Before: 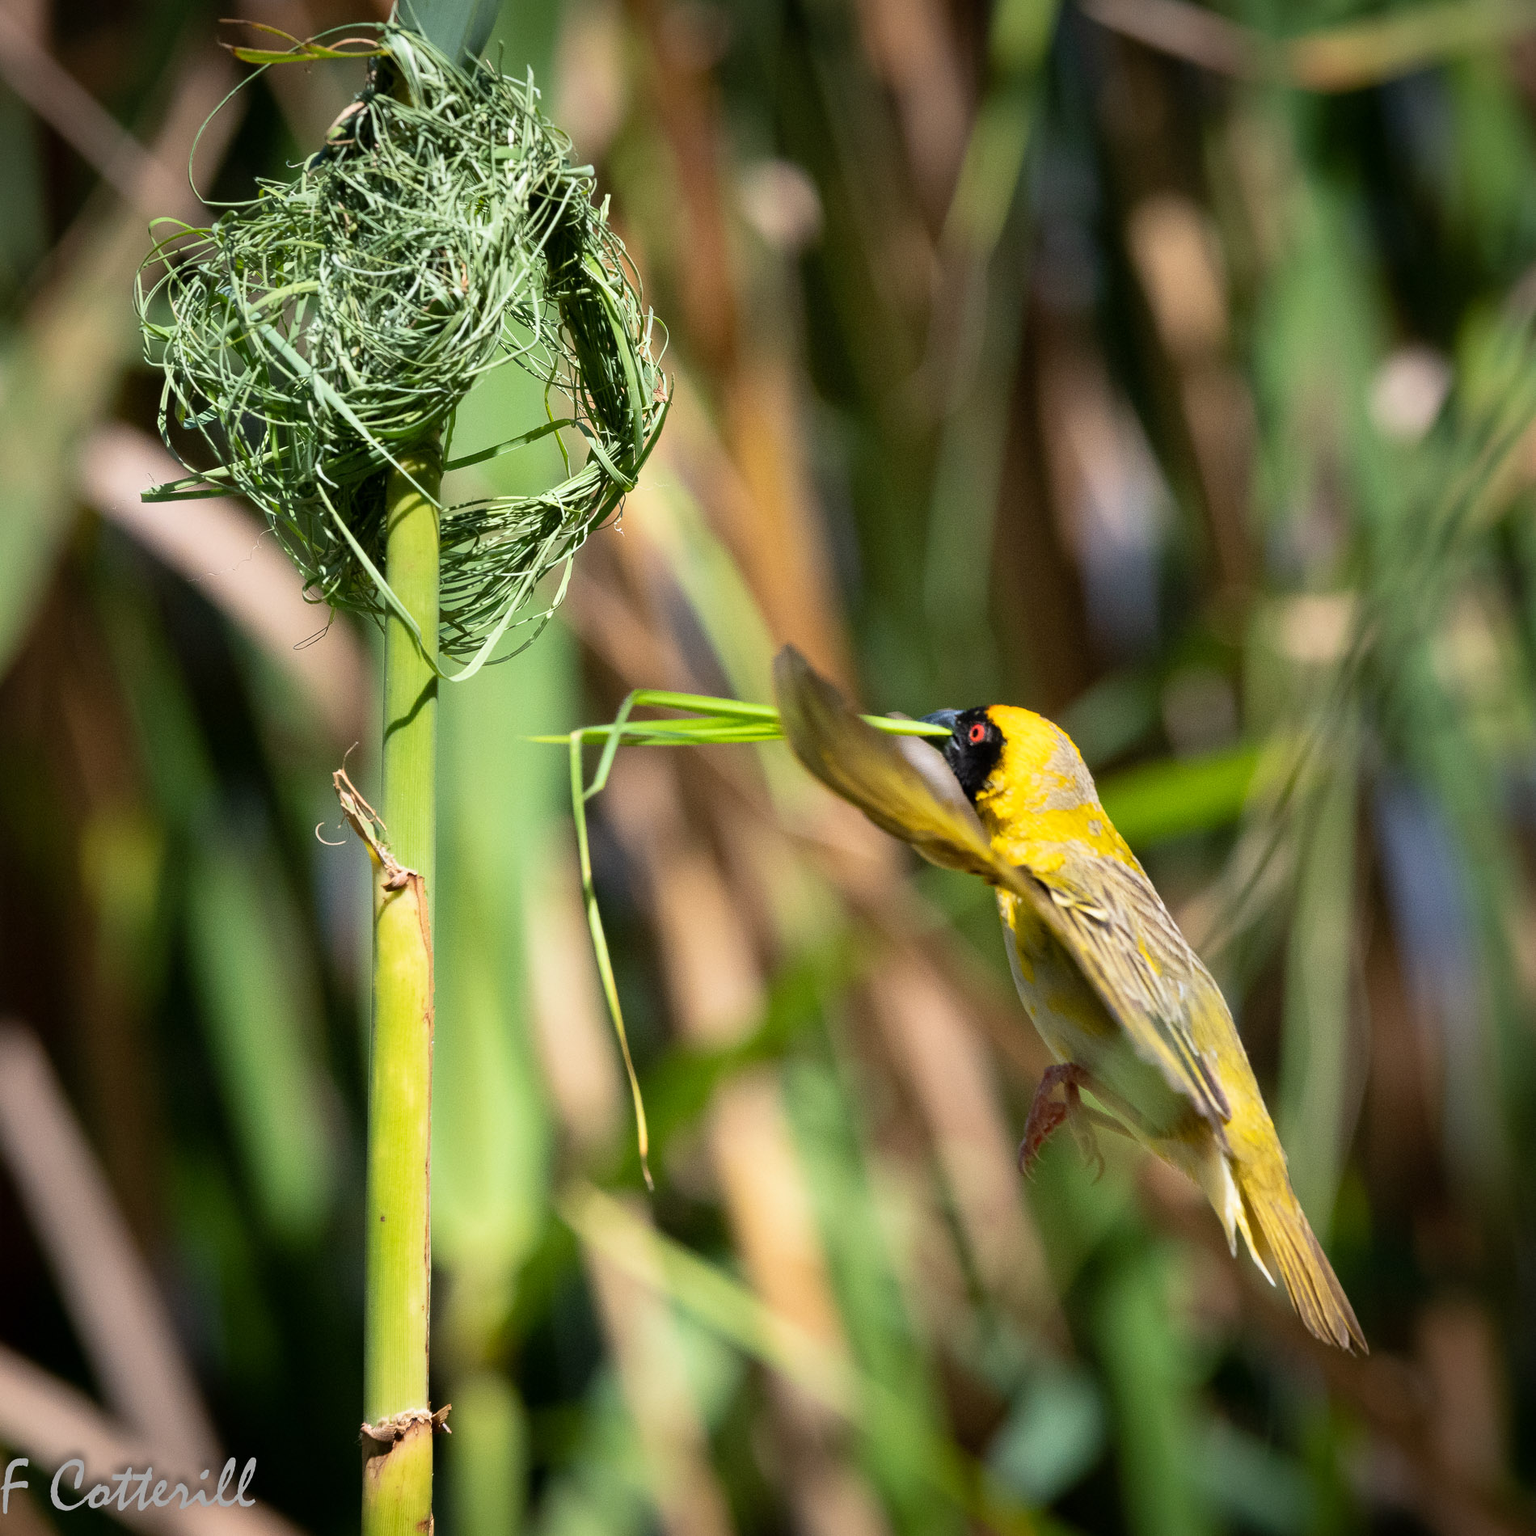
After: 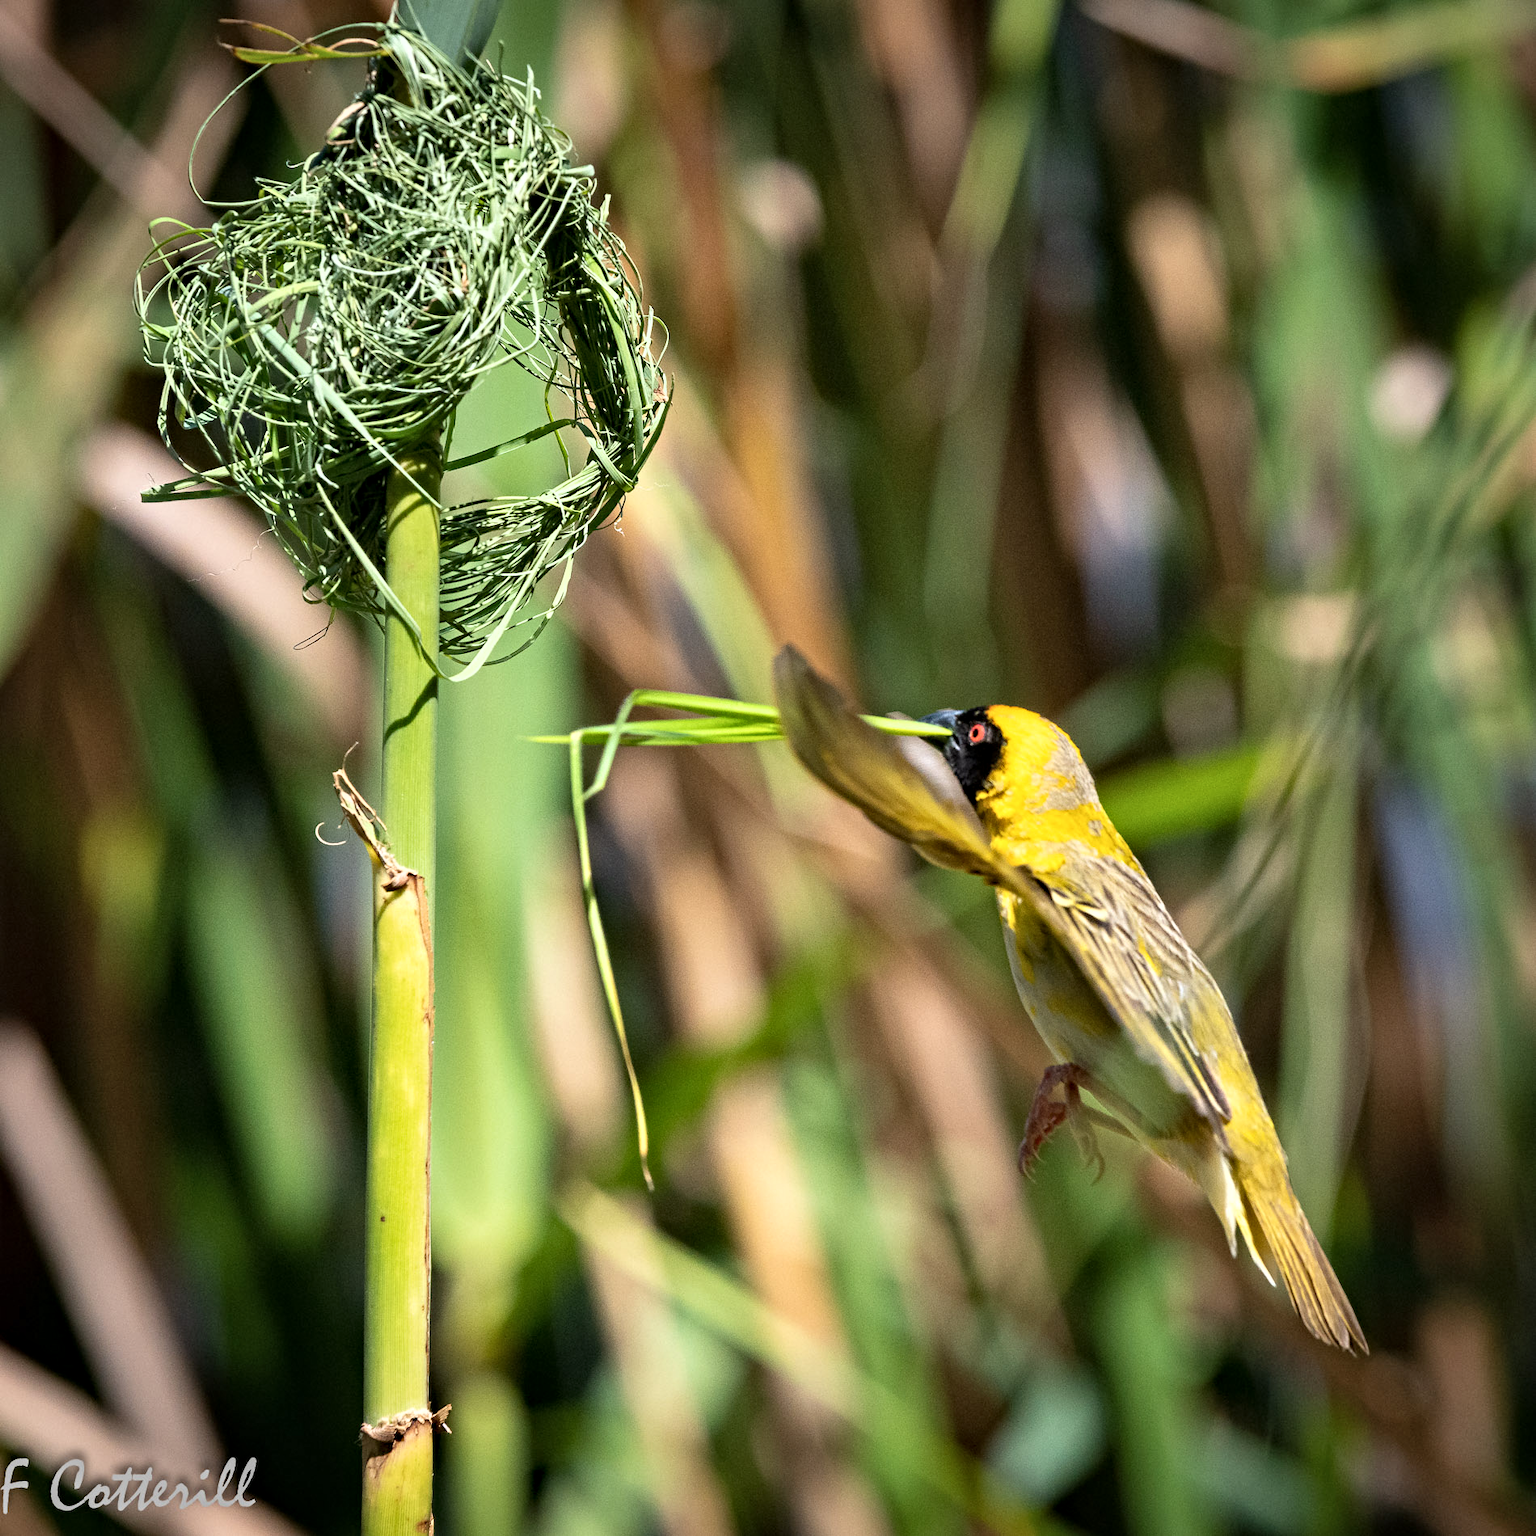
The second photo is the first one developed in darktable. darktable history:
shadows and highlights: radius 171.94, shadows 27.63, white point adjustment 3.17, highlights -68.91, soften with gaussian
contrast equalizer: octaves 7, y [[0.5, 0.501, 0.525, 0.597, 0.58, 0.514], [0.5 ×6], [0.5 ×6], [0 ×6], [0 ×6]]
levels: mode automatic, levels [0.062, 0.494, 0.925]
